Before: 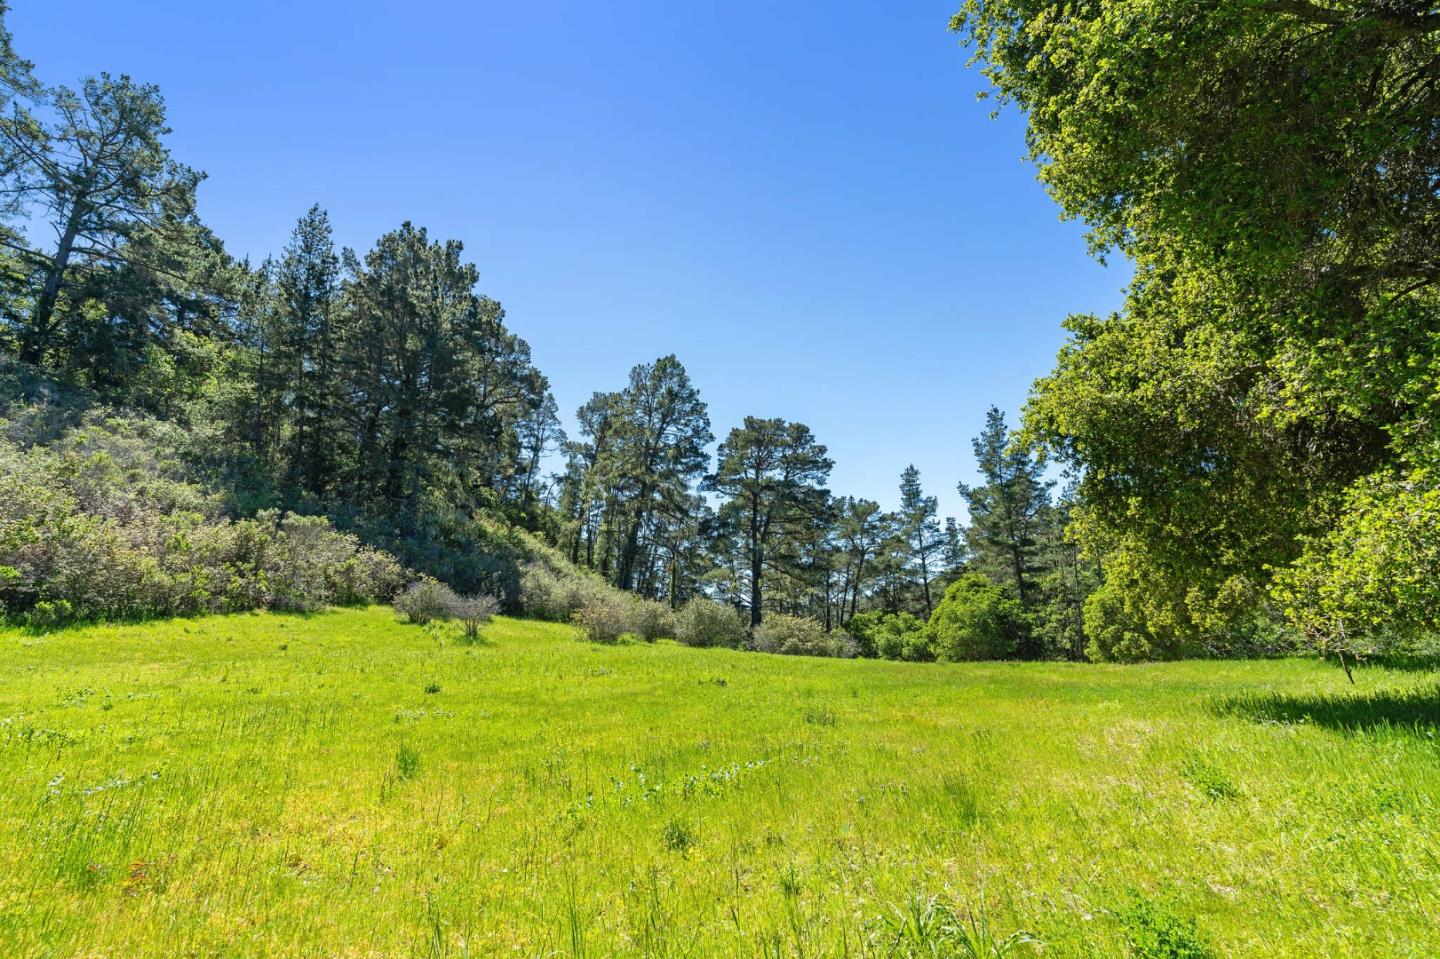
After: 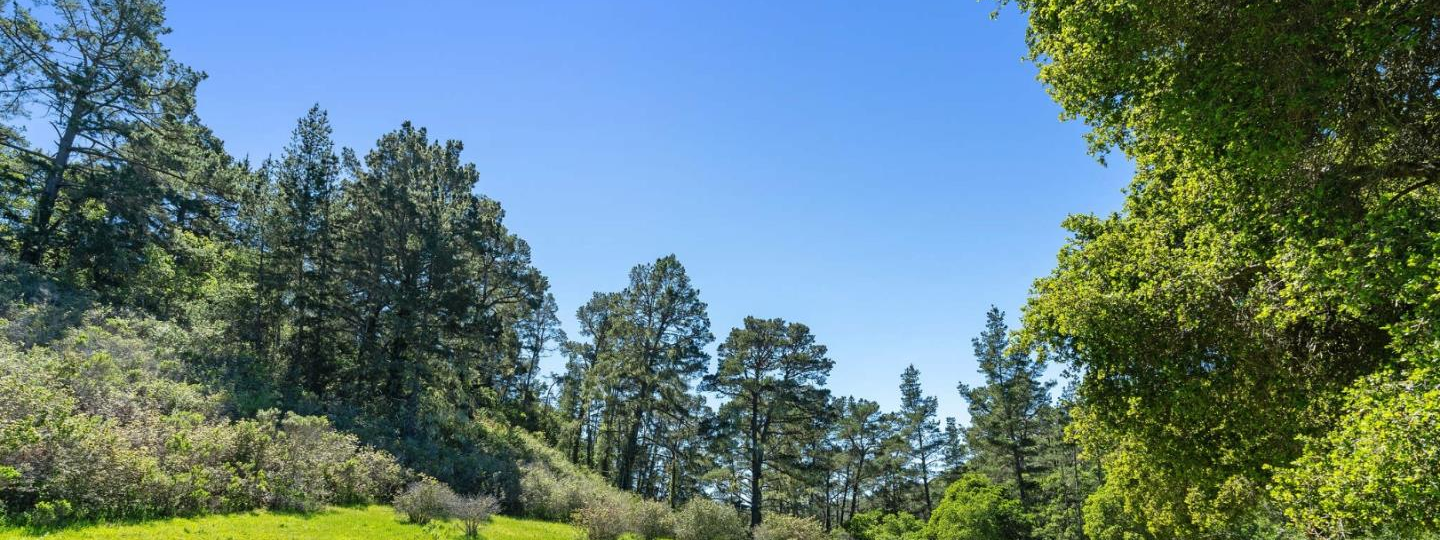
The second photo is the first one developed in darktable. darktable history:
crop and rotate: top 10.452%, bottom 33.189%
